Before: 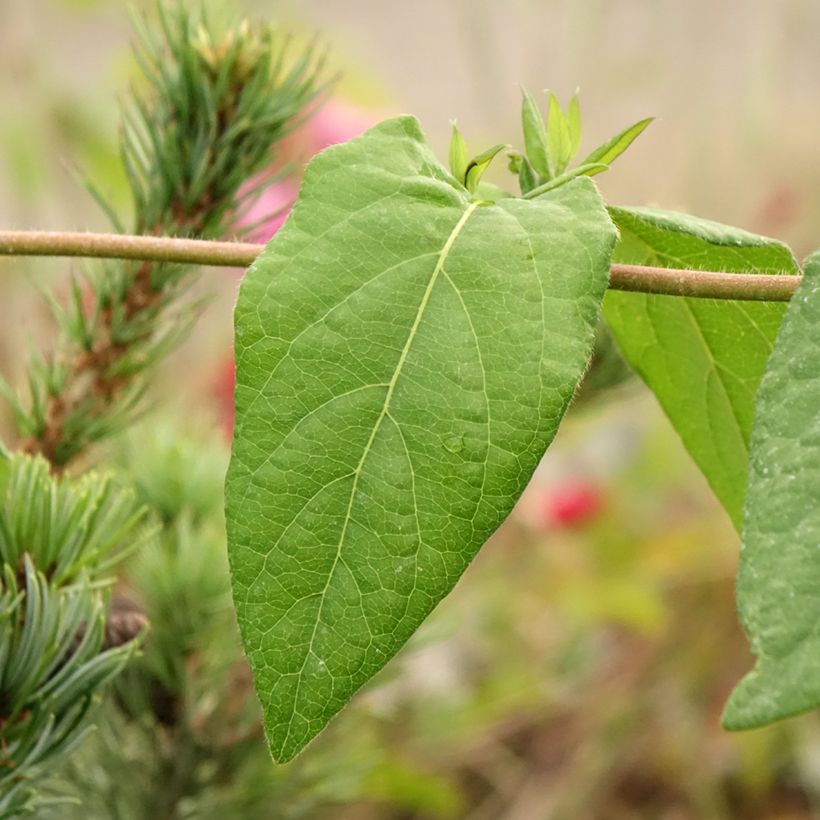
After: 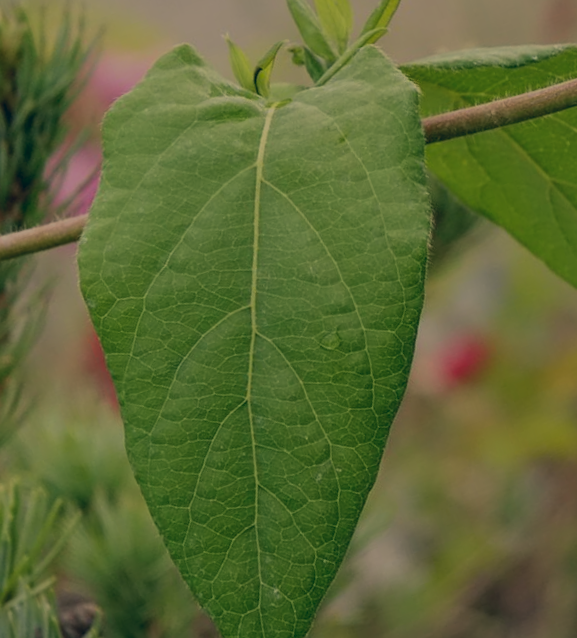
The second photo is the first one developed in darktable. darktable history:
color correction: highlights a* 10.26, highlights b* 14.76, shadows a* -9.88, shadows b* -14.88
crop and rotate: angle 18.86°, left 6.971%, right 3.639%, bottom 1.117%
shadows and highlights: shadows 9.3, white point adjustment 0.889, highlights -39.28
exposure: exposure -1.377 EV, compensate exposure bias true, compensate highlight preservation false
